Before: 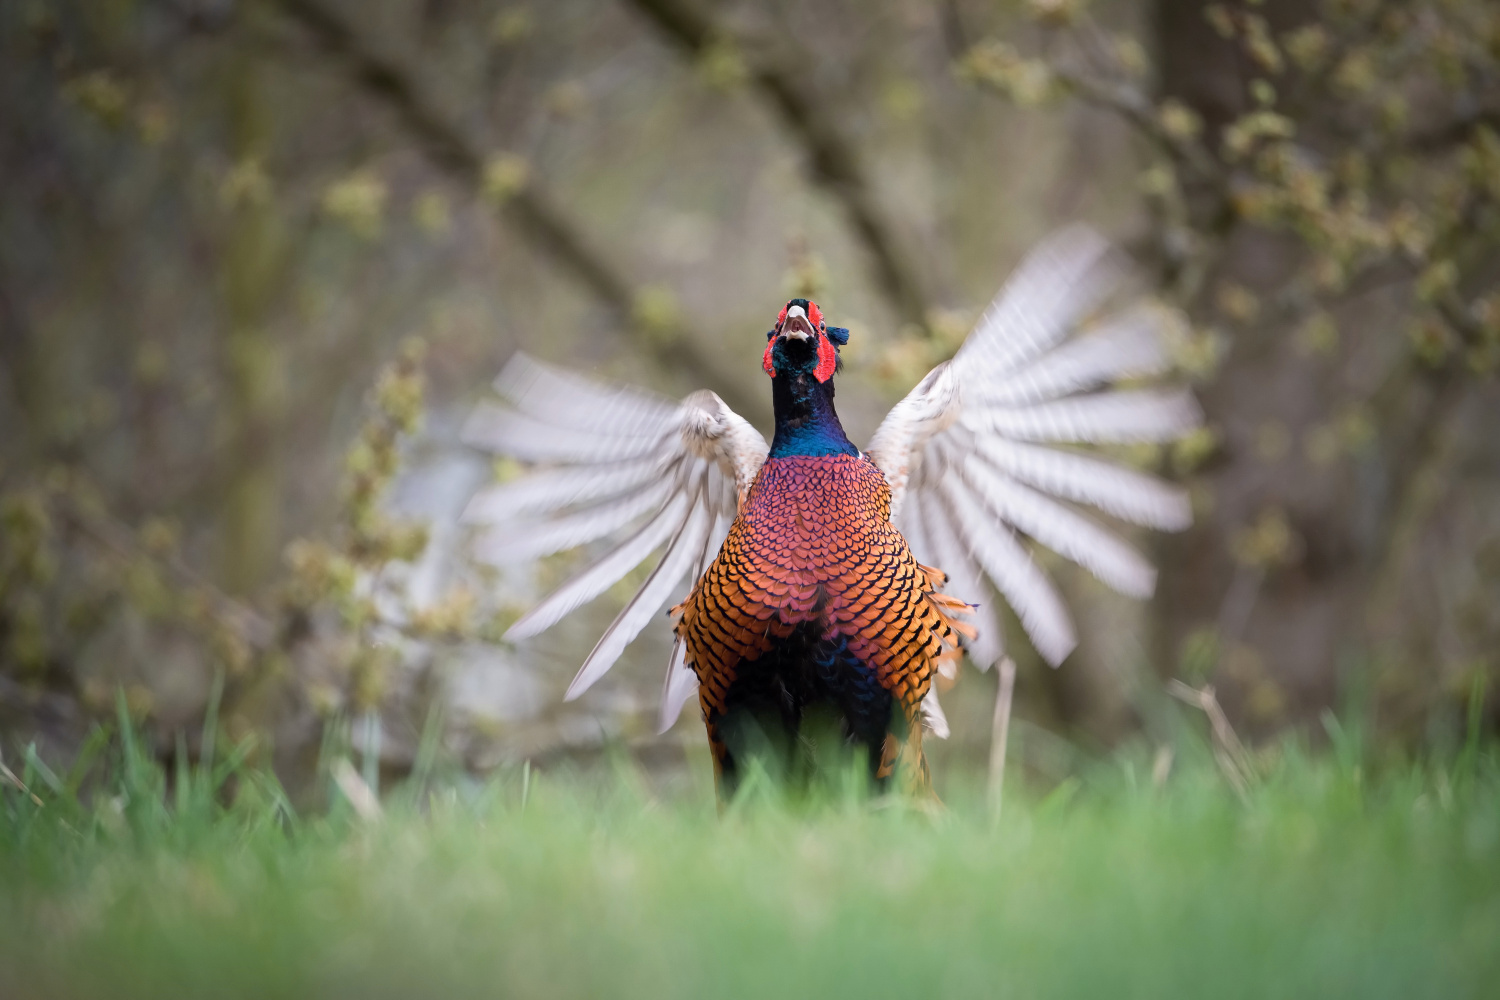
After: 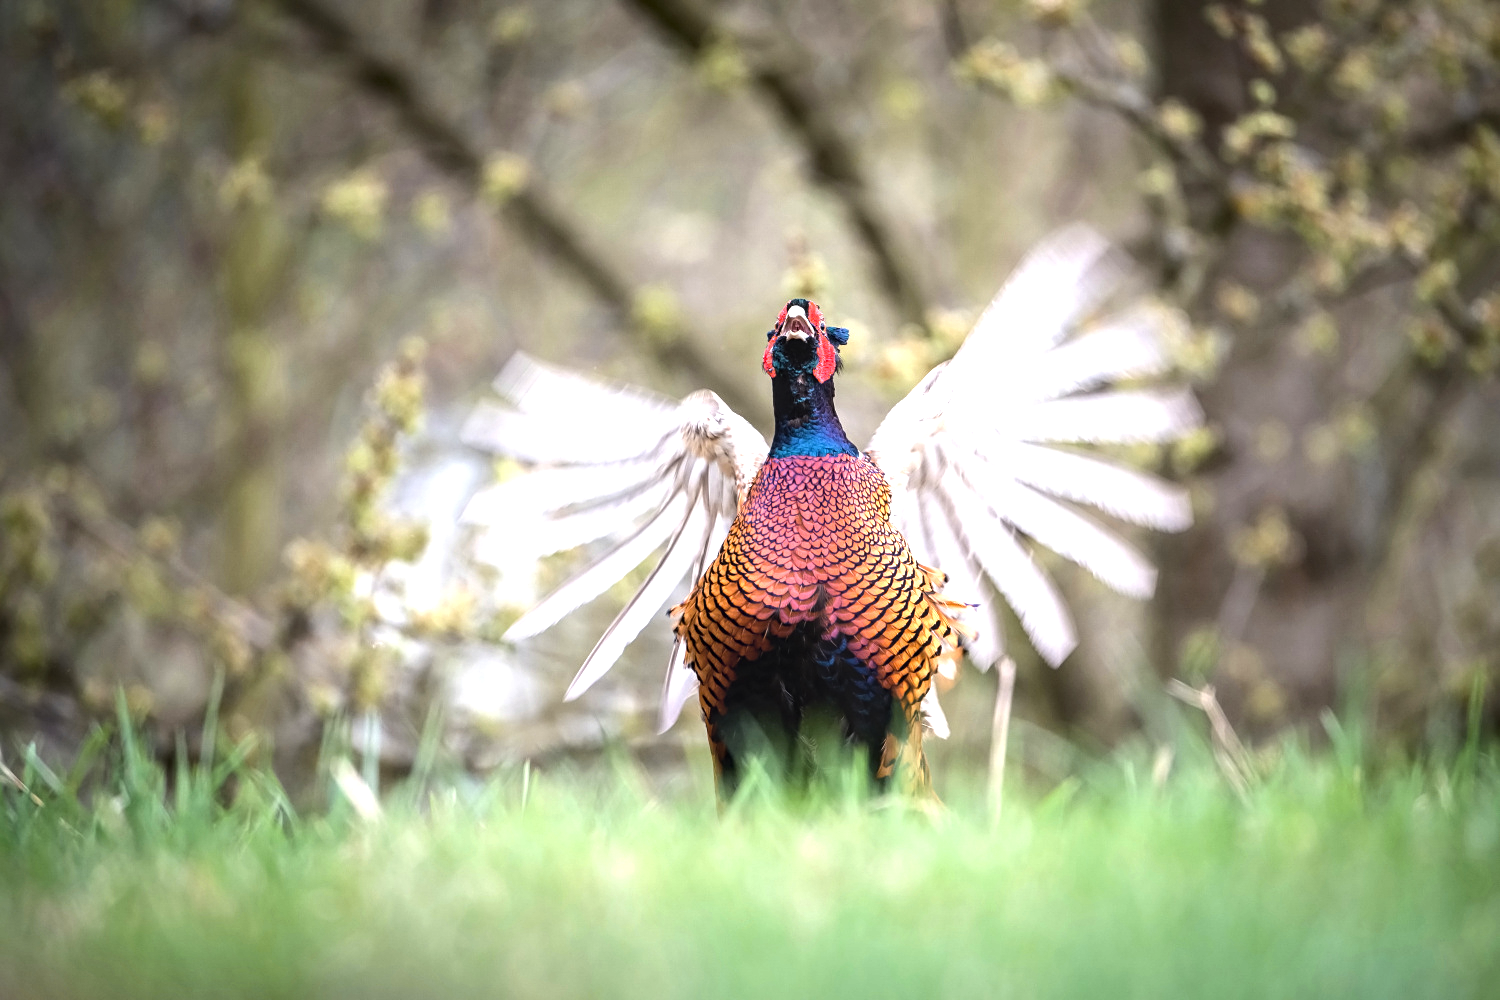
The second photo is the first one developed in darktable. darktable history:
exposure: exposure 0.635 EV, compensate highlight preservation false
tone equalizer: -8 EV -0.421 EV, -7 EV -0.428 EV, -6 EV -0.338 EV, -5 EV -0.229 EV, -3 EV 0.24 EV, -2 EV 0.321 EV, -1 EV 0.4 EV, +0 EV 0.393 EV, edges refinement/feathering 500, mask exposure compensation -1.57 EV, preserve details no
local contrast: on, module defaults
sharpen: amount 0.21
